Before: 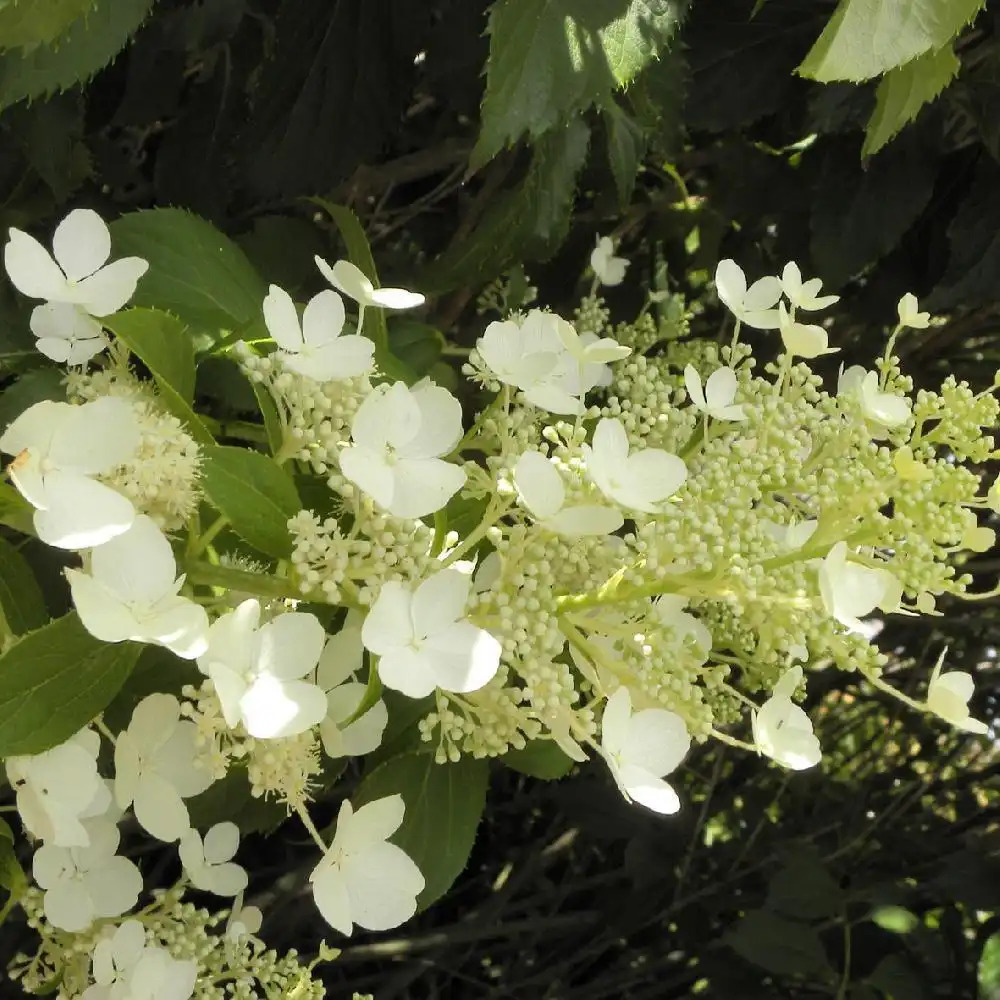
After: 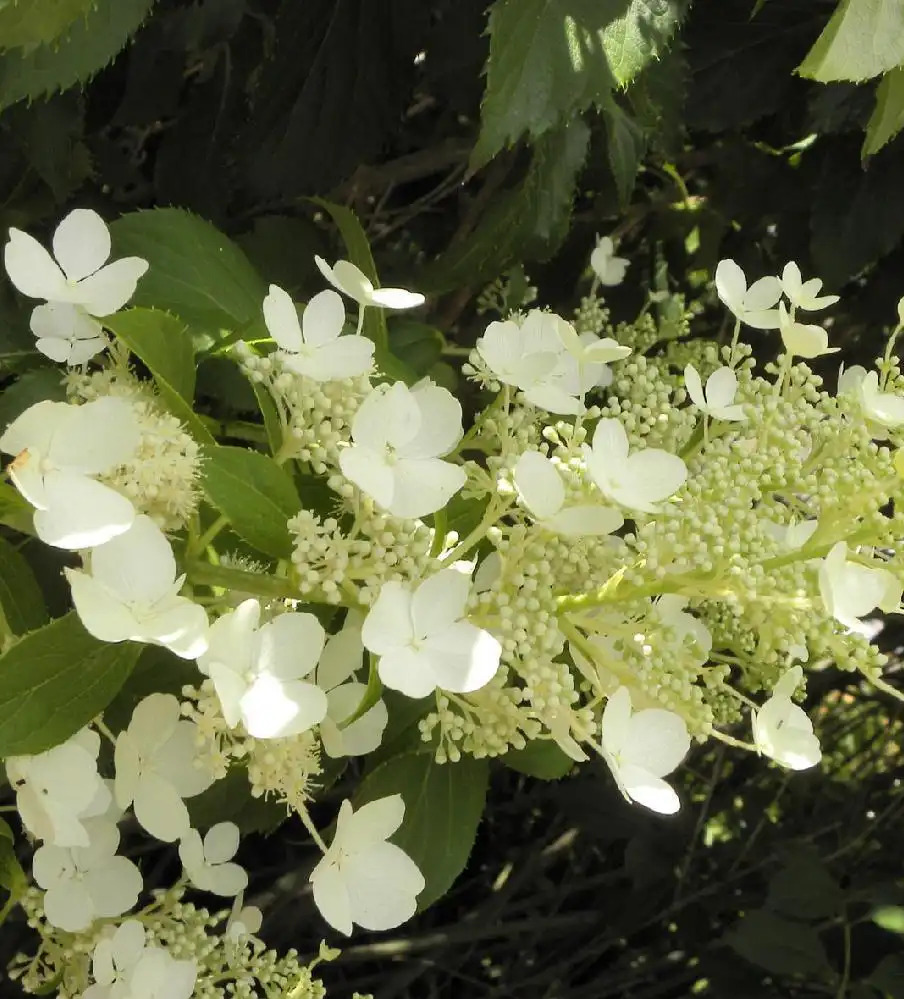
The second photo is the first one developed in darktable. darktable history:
crop: right 9.501%, bottom 0.043%
